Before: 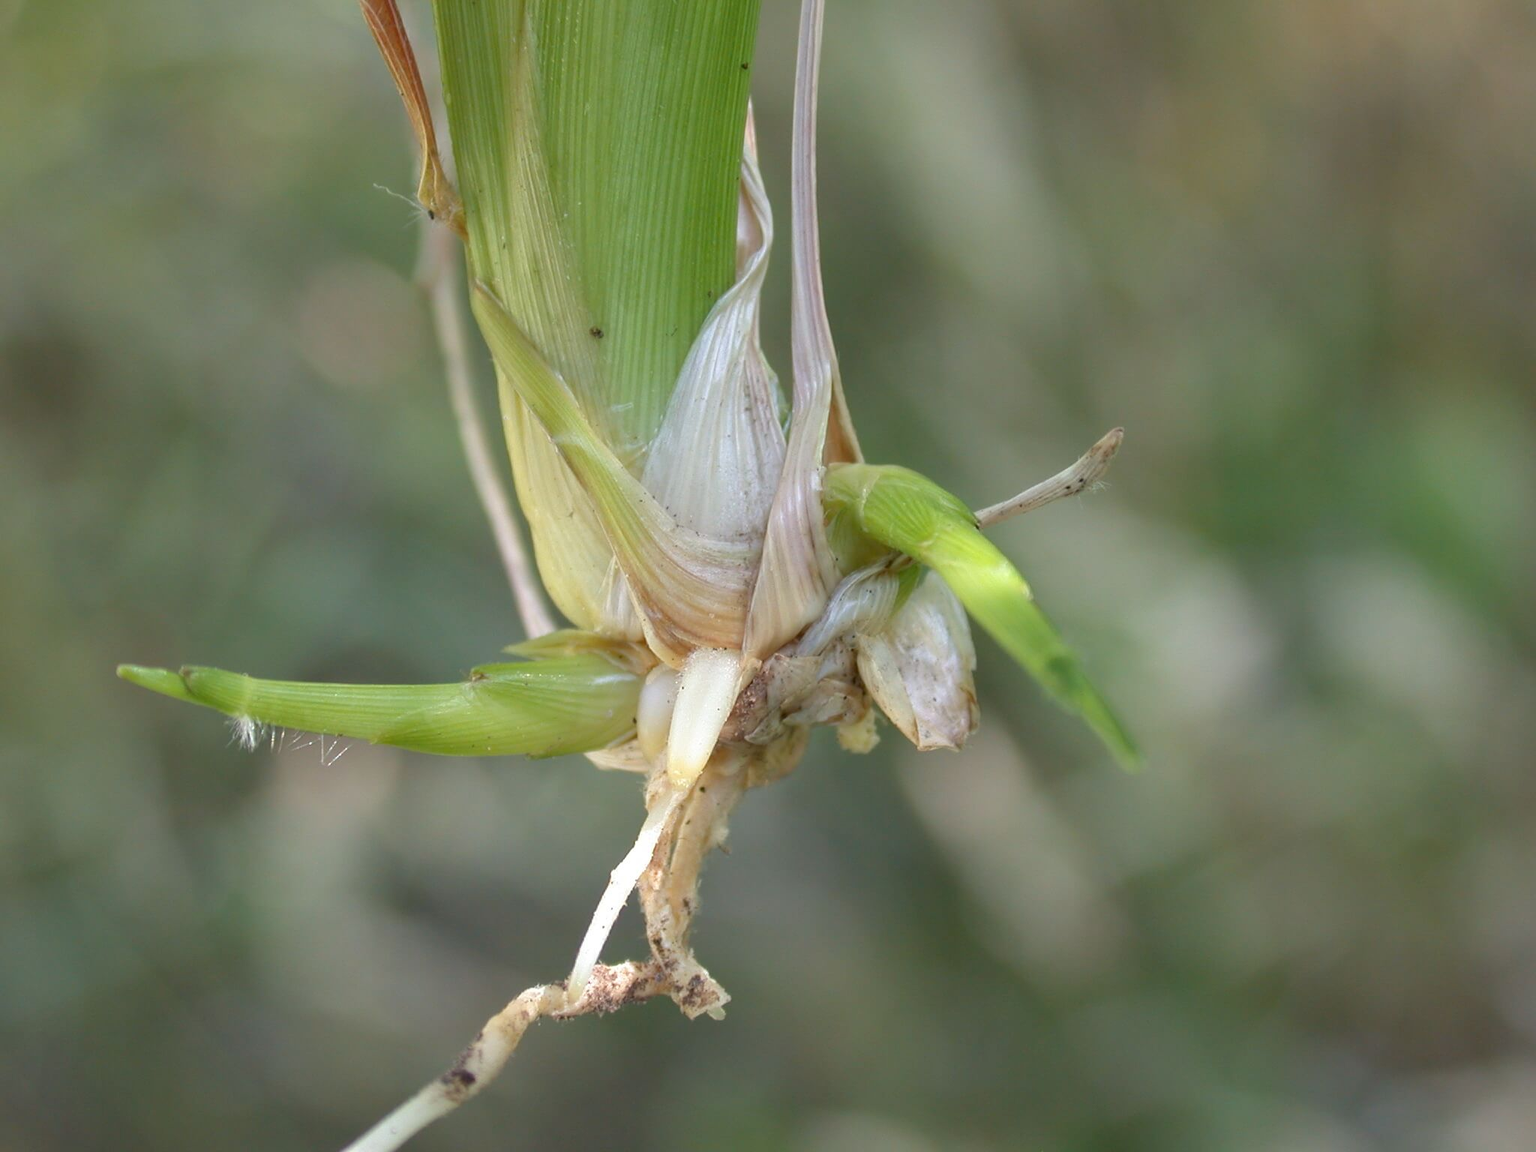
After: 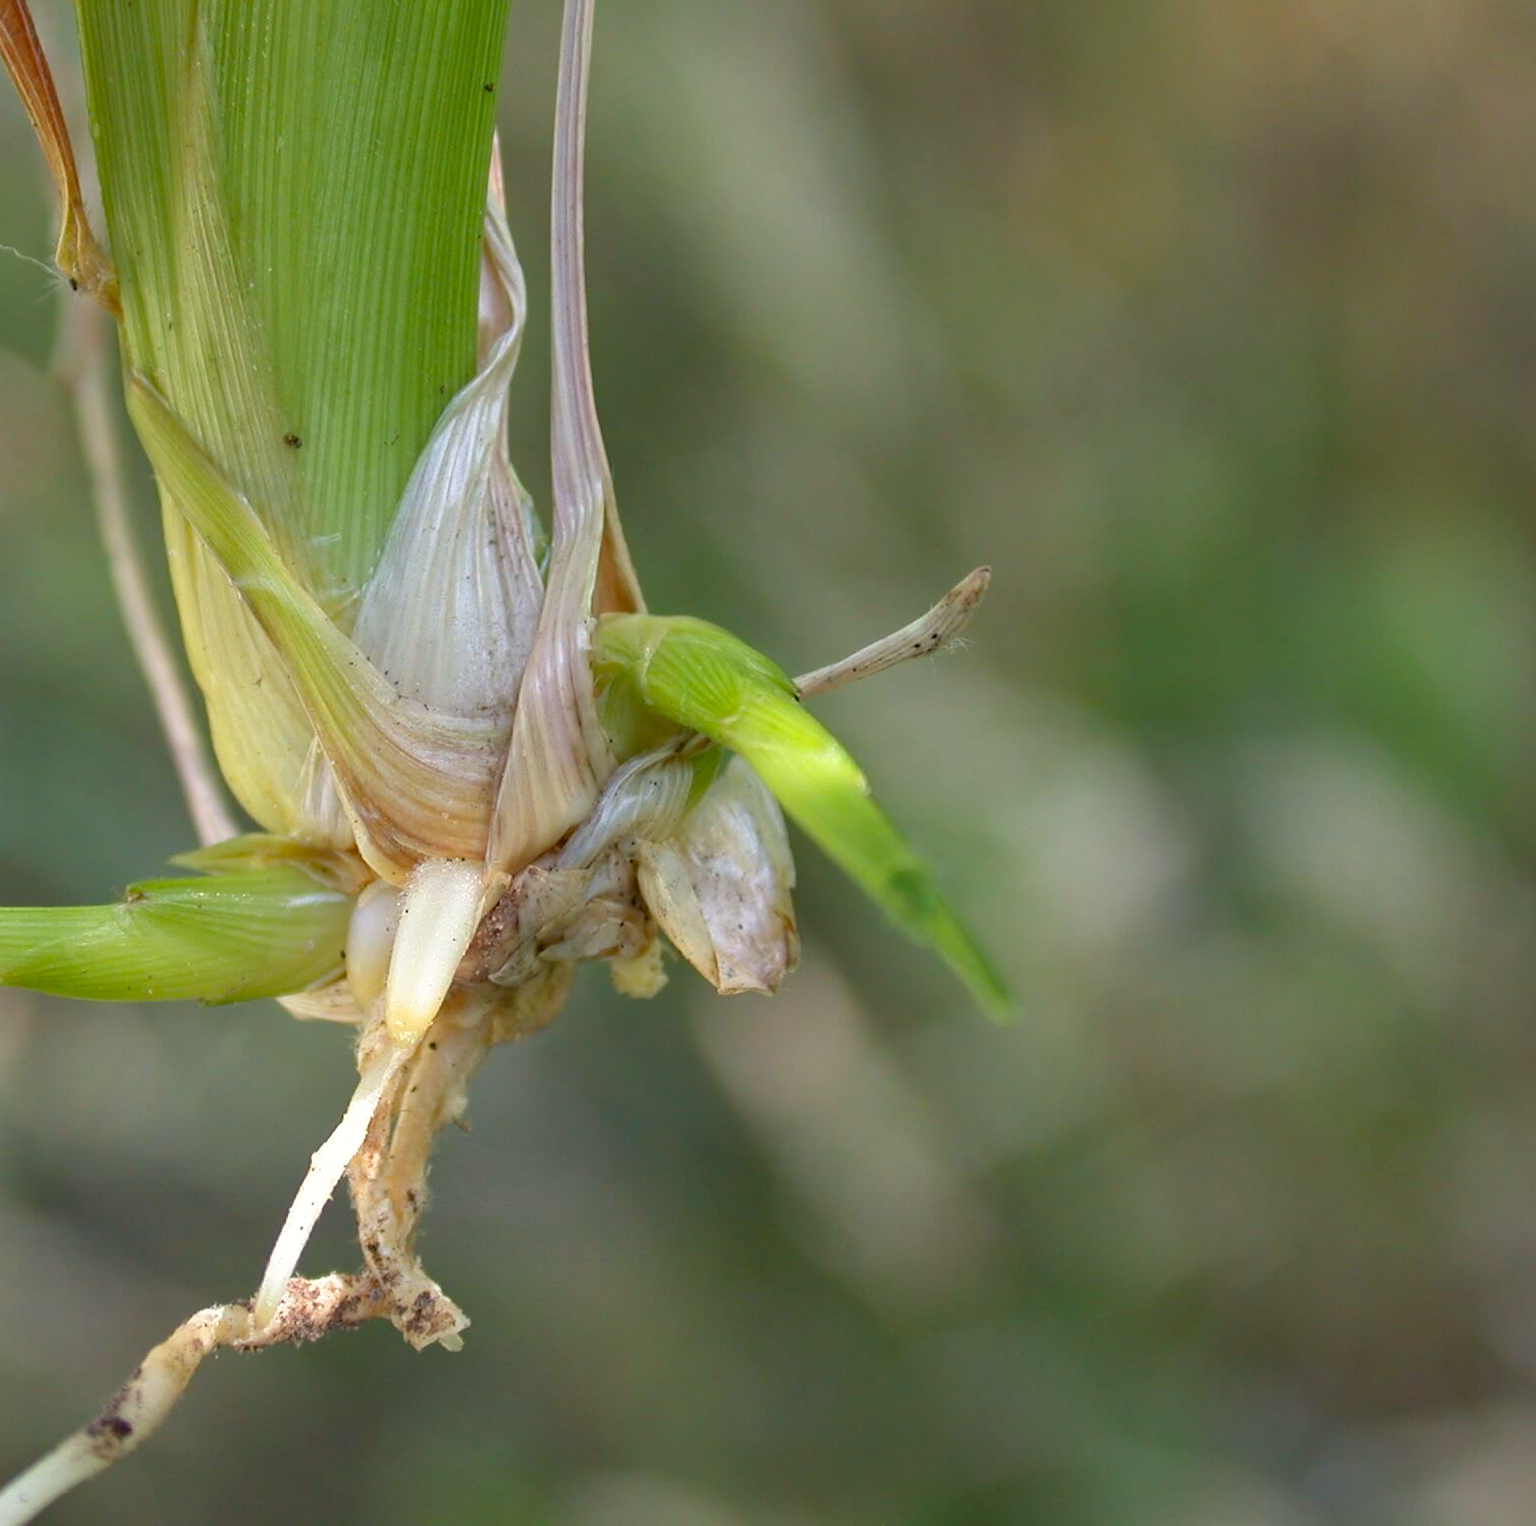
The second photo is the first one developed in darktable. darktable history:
crop and rotate: left 24.499%
haze removal: adaptive false
color correction: highlights a* 0.657, highlights b* 2.78, saturation 1.09
